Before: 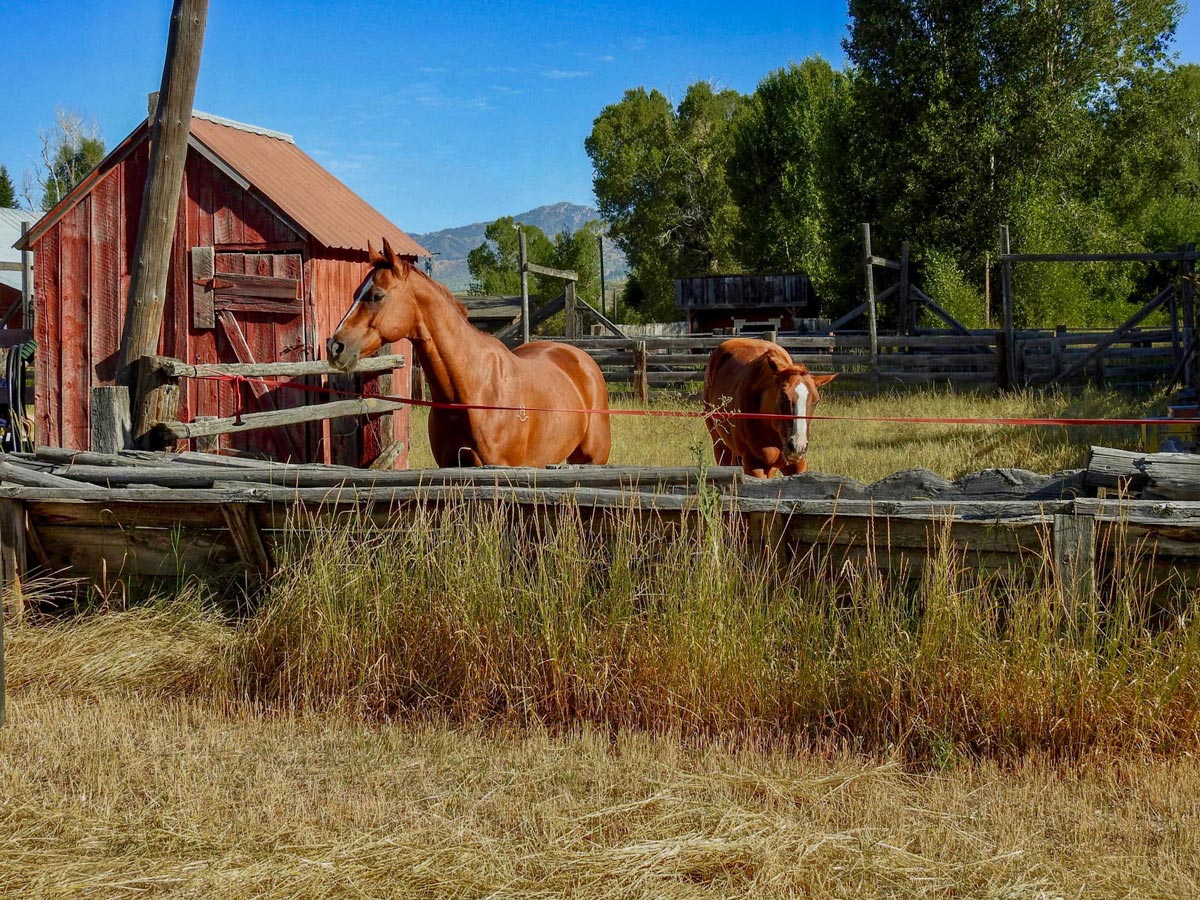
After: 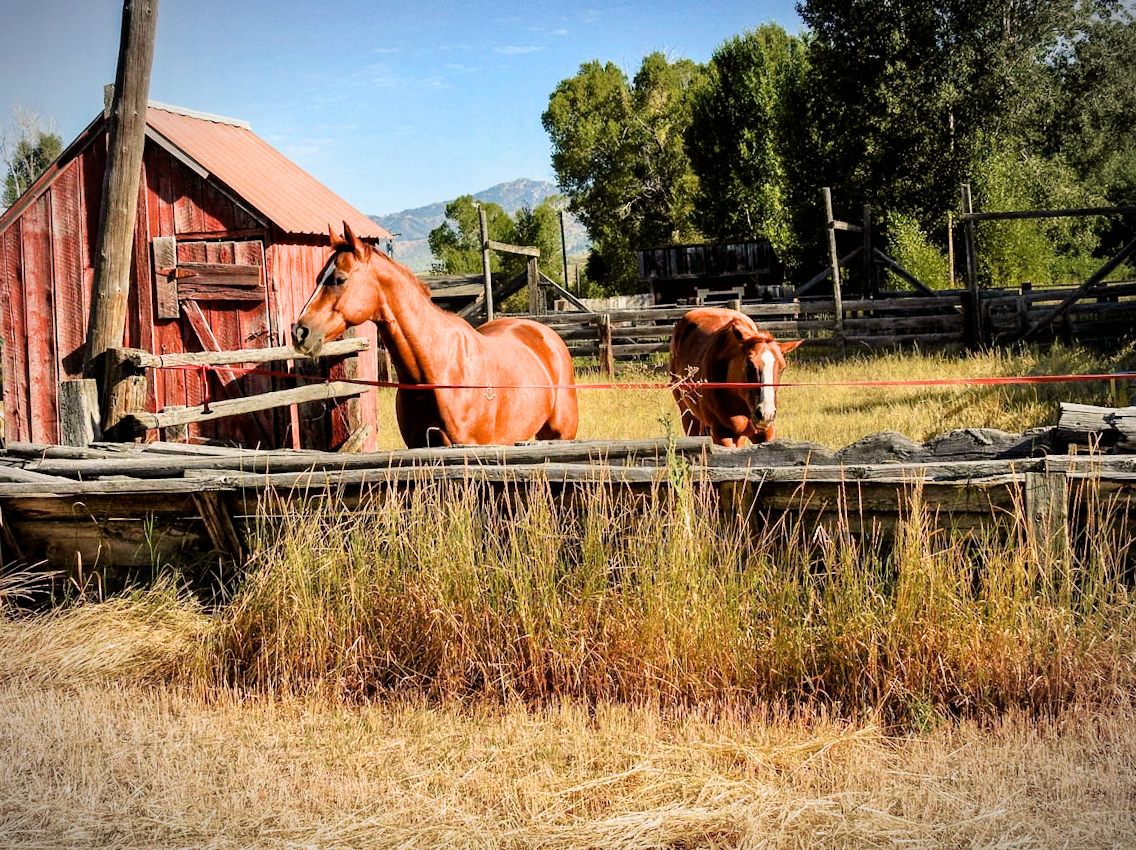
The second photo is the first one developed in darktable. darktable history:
crop: left 0.434%, top 0.485%, right 0.244%, bottom 0.386%
vignetting: fall-off start 87%, automatic ratio true
exposure: exposure 0.999 EV, compensate highlight preservation false
rotate and perspective: rotation -2.12°, lens shift (vertical) 0.009, lens shift (horizontal) -0.008, automatic cropping original format, crop left 0.036, crop right 0.964, crop top 0.05, crop bottom 0.959
white balance: red 1.127, blue 0.943
color balance: lift [1.004, 1.002, 1.002, 0.998], gamma [1, 1.007, 1.002, 0.993], gain [1, 0.977, 1.013, 1.023], contrast -3.64%
filmic rgb: black relative exposure -5 EV, white relative exposure 3.5 EV, hardness 3.19, contrast 1.3, highlights saturation mix -50%
